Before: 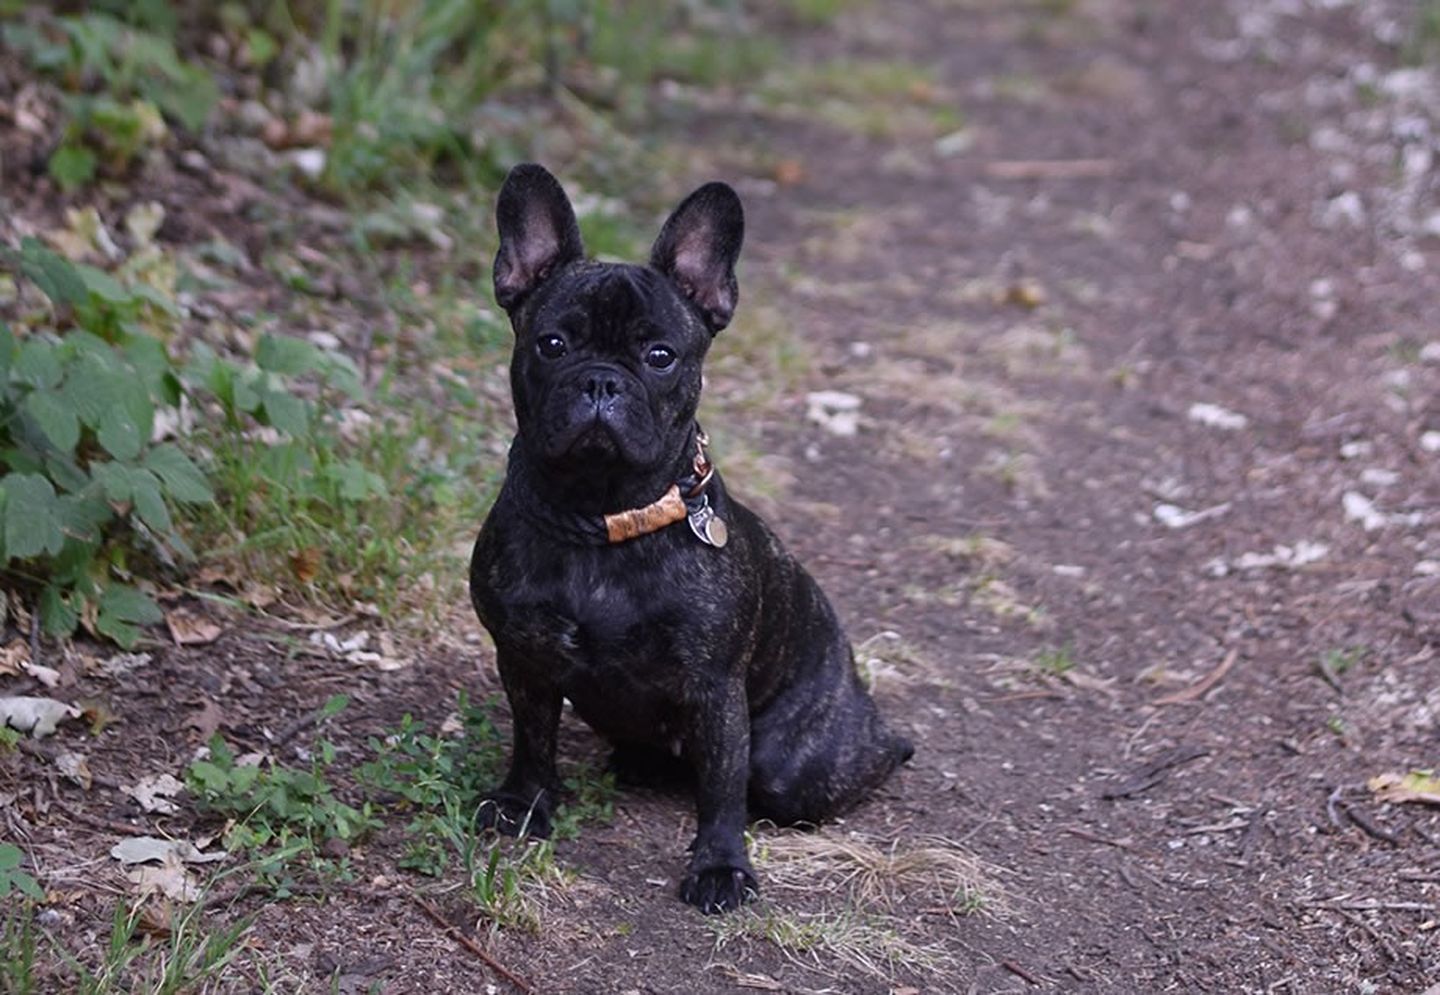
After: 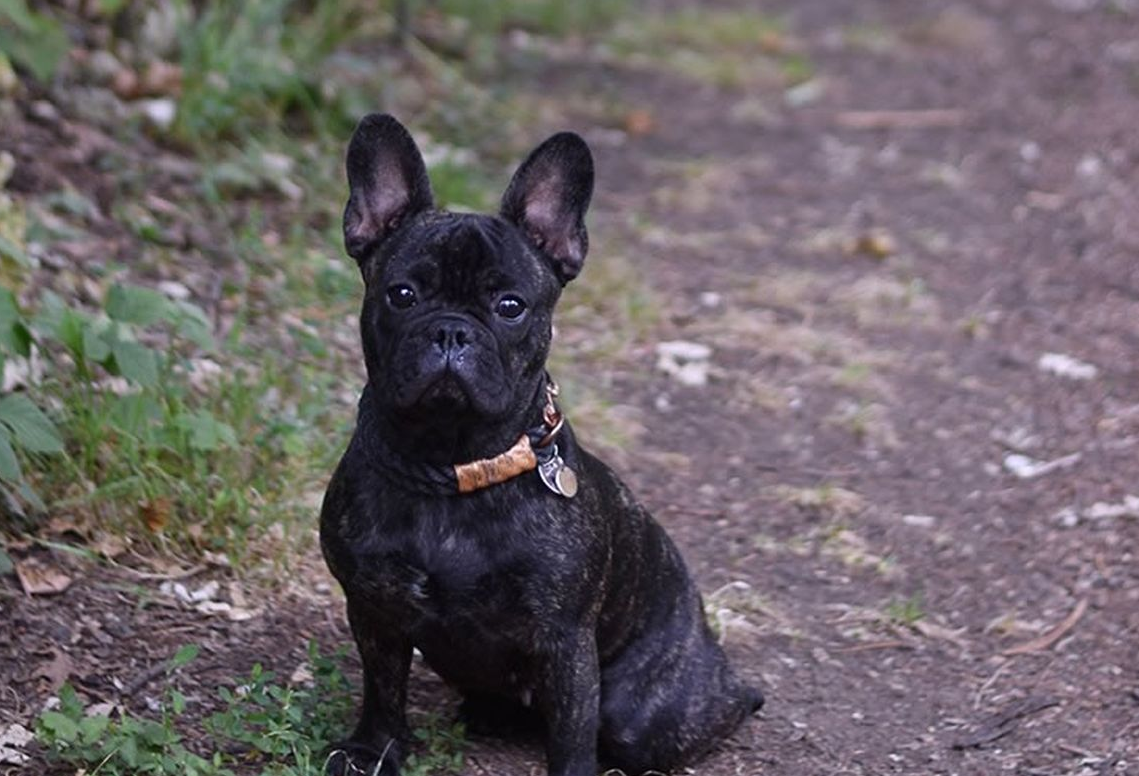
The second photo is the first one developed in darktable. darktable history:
crop and rotate: left 10.476%, top 5.093%, right 10.405%, bottom 16.84%
